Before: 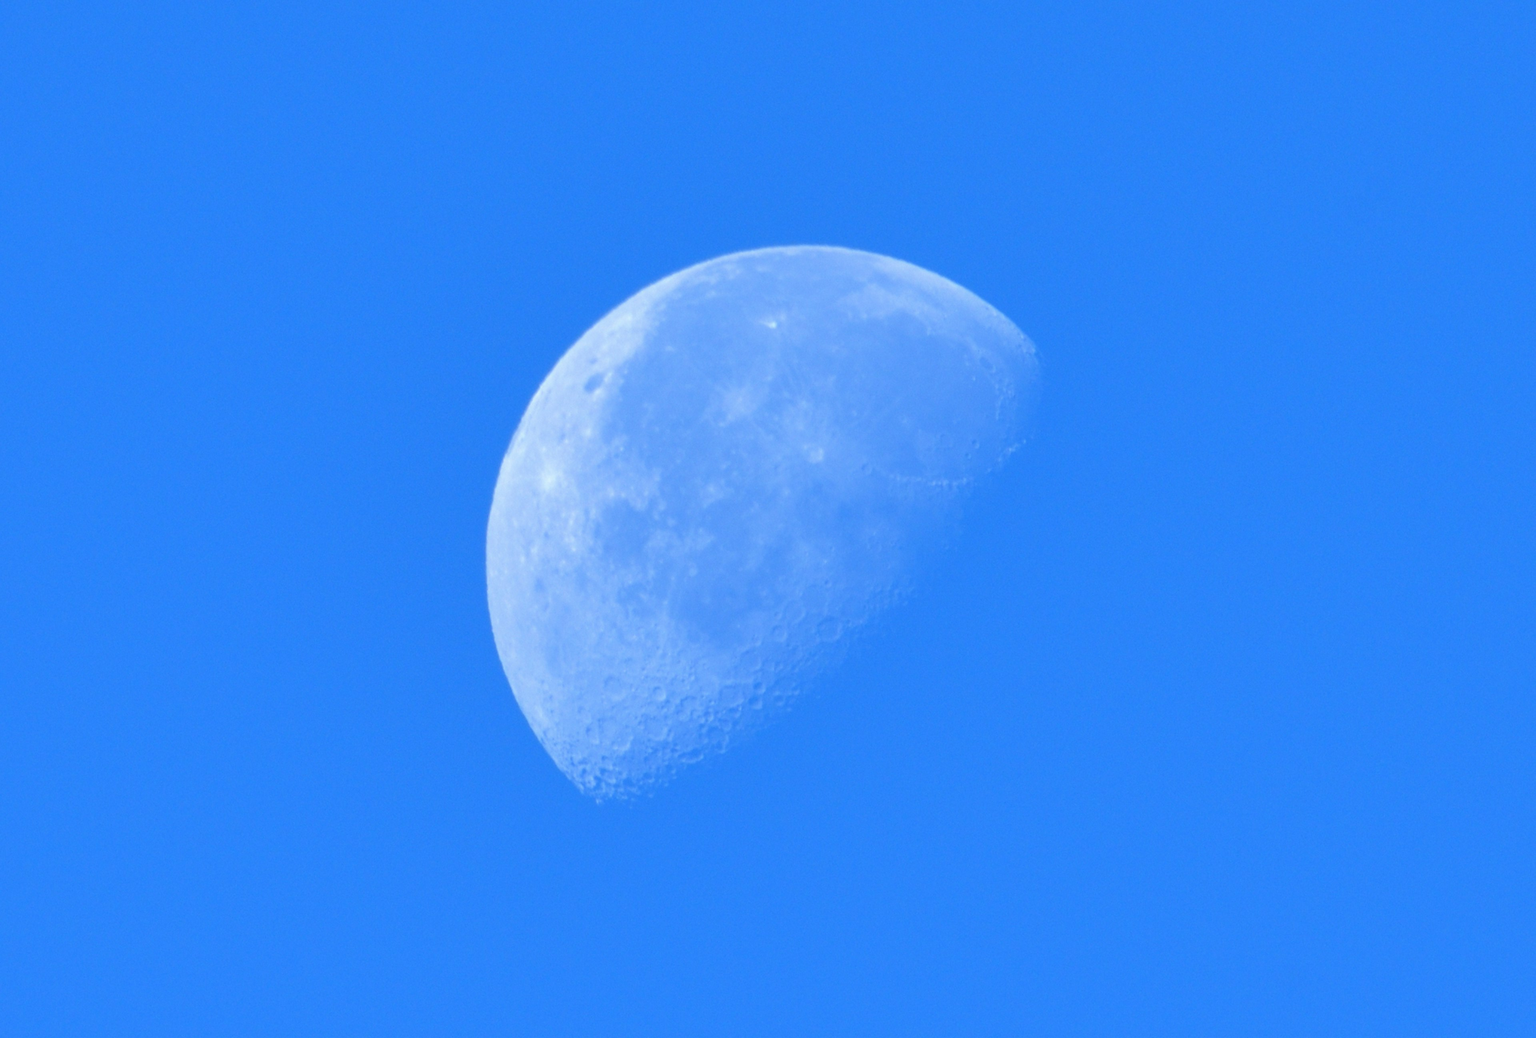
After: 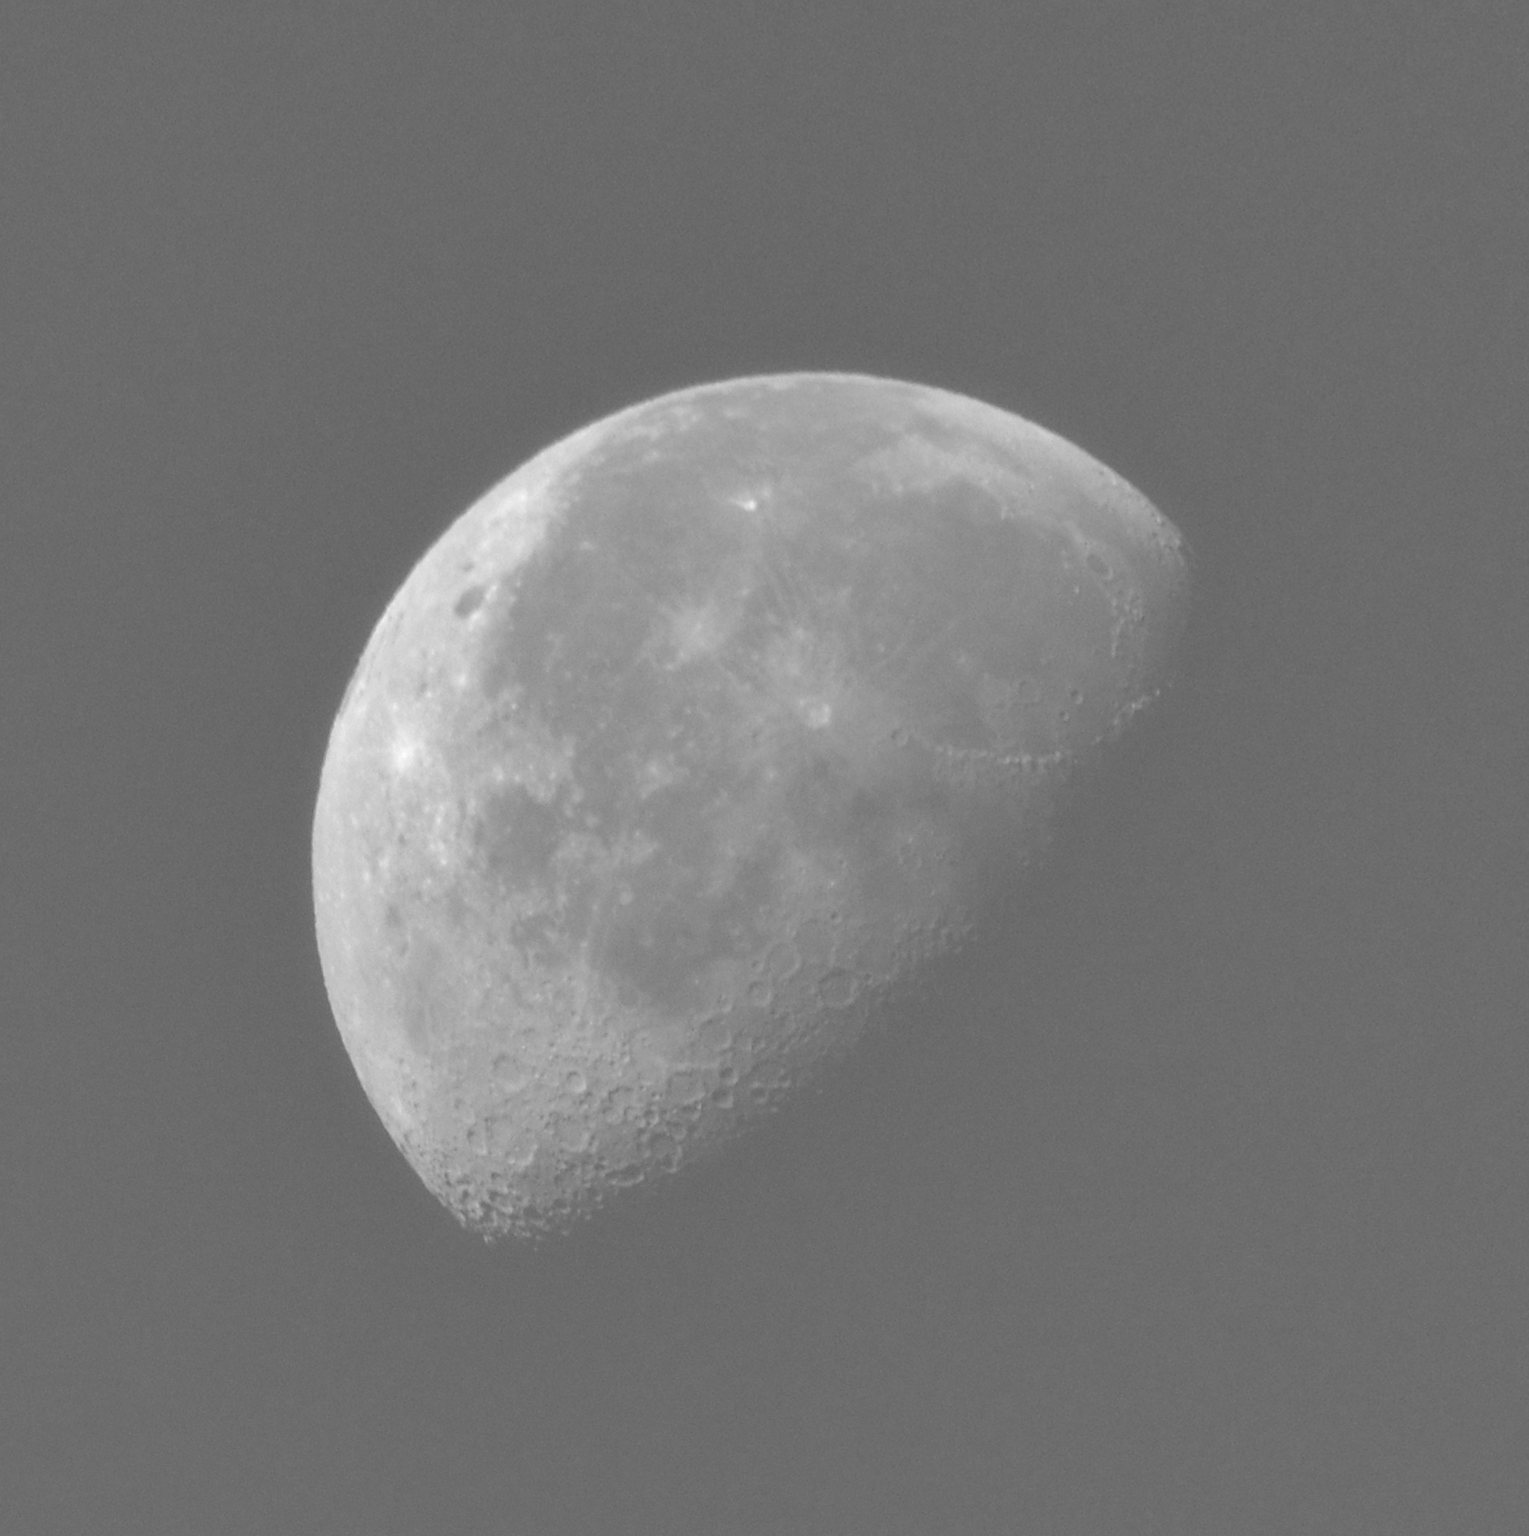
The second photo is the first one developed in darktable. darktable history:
monochrome: size 1
shadows and highlights: shadows 37.27, highlights -28.18, soften with gaussian
local contrast: detail 130%
crop and rotate: left 14.436%, right 18.898%
color balance rgb: perceptual saturation grading › global saturation 20%, perceptual saturation grading › highlights -25%, perceptual saturation grading › shadows 50%
rotate and perspective: rotation 0.062°, lens shift (vertical) 0.115, lens shift (horizontal) -0.133, crop left 0.047, crop right 0.94, crop top 0.061, crop bottom 0.94
sharpen: on, module defaults
